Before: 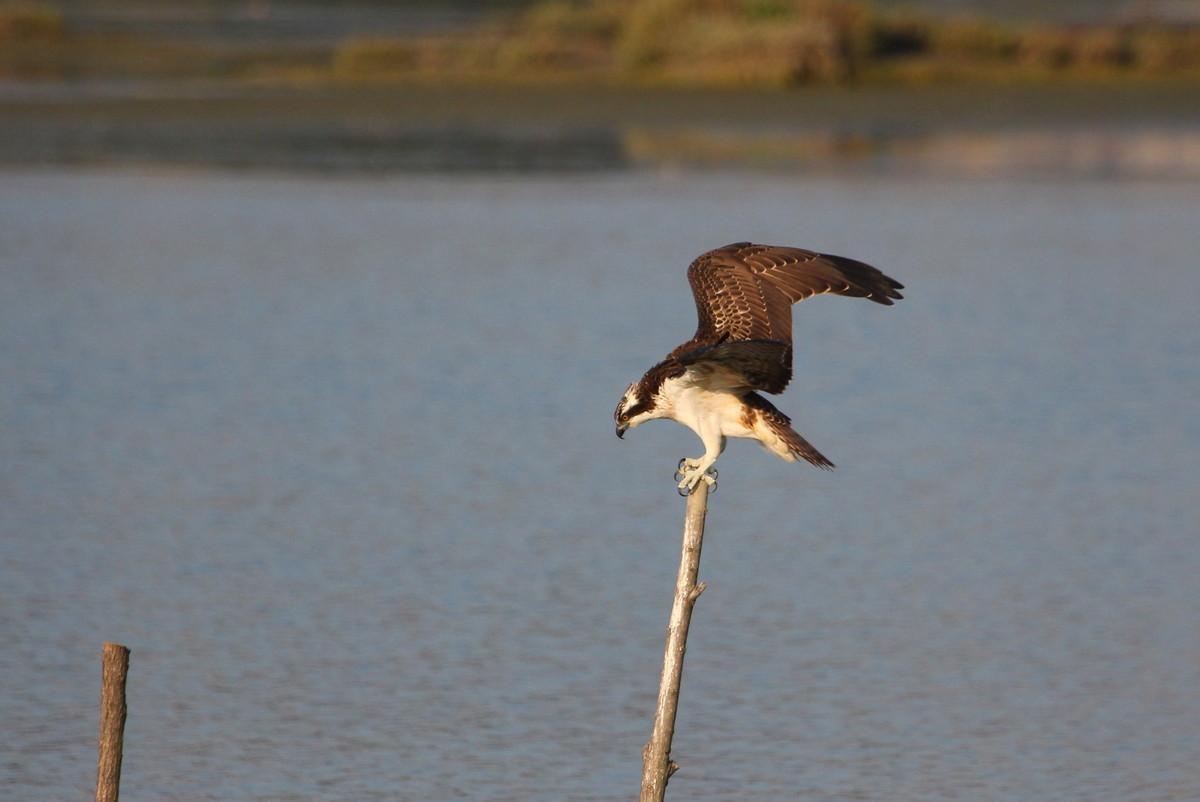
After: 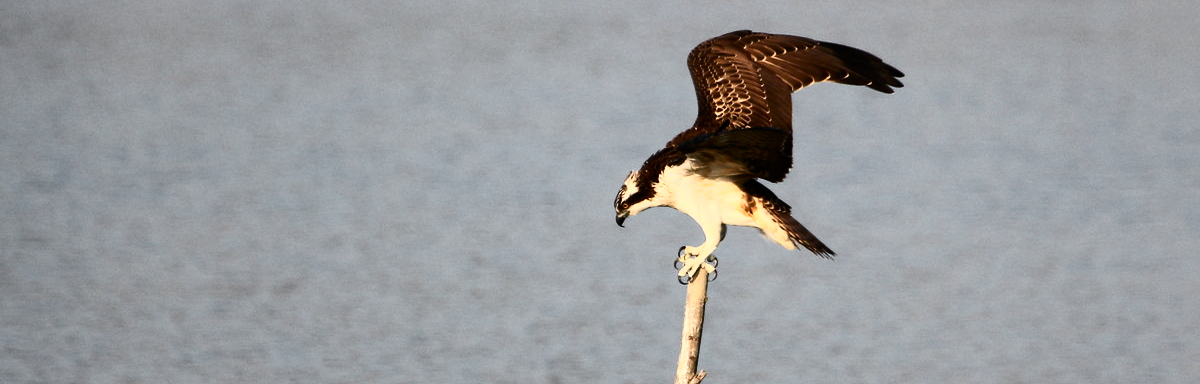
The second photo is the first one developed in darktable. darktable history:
contrast brightness saturation: contrast 0.388, brightness 0.096
color zones: curves: ch1 [(0.25, 0.61) (0.75, 0.248)]
filmic rgb: black relative exposure -8.08 EV, white relative exposure 3 EV, hardness 5.39, contrast 1.267, color science v6 (2022)
crop and rotate: top 26.49%, bottom 25.599%
